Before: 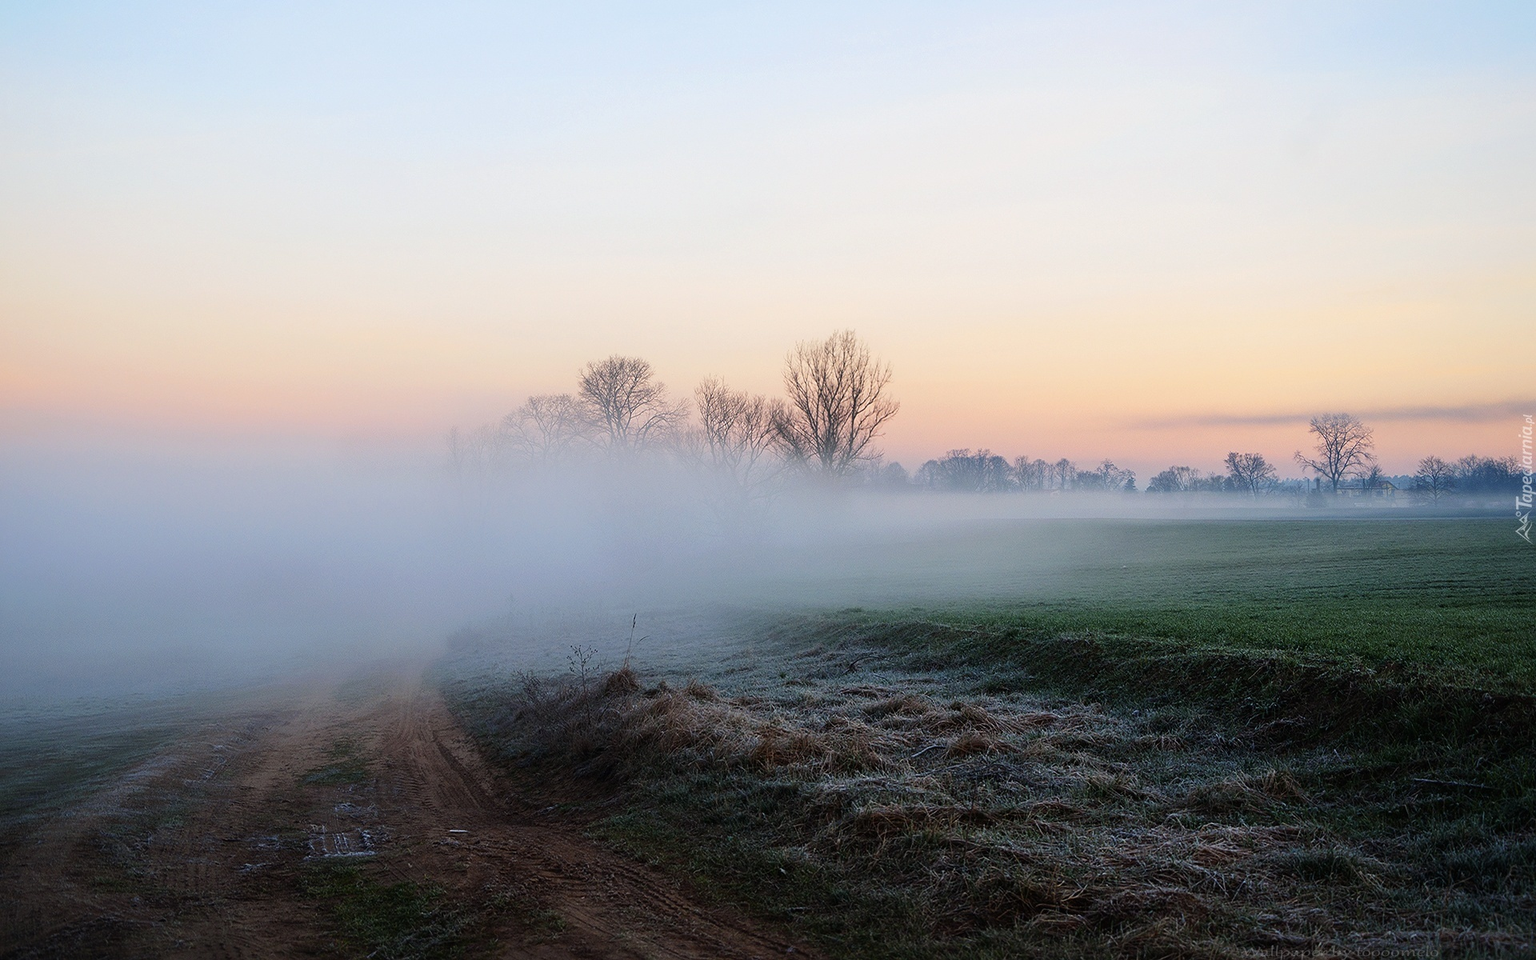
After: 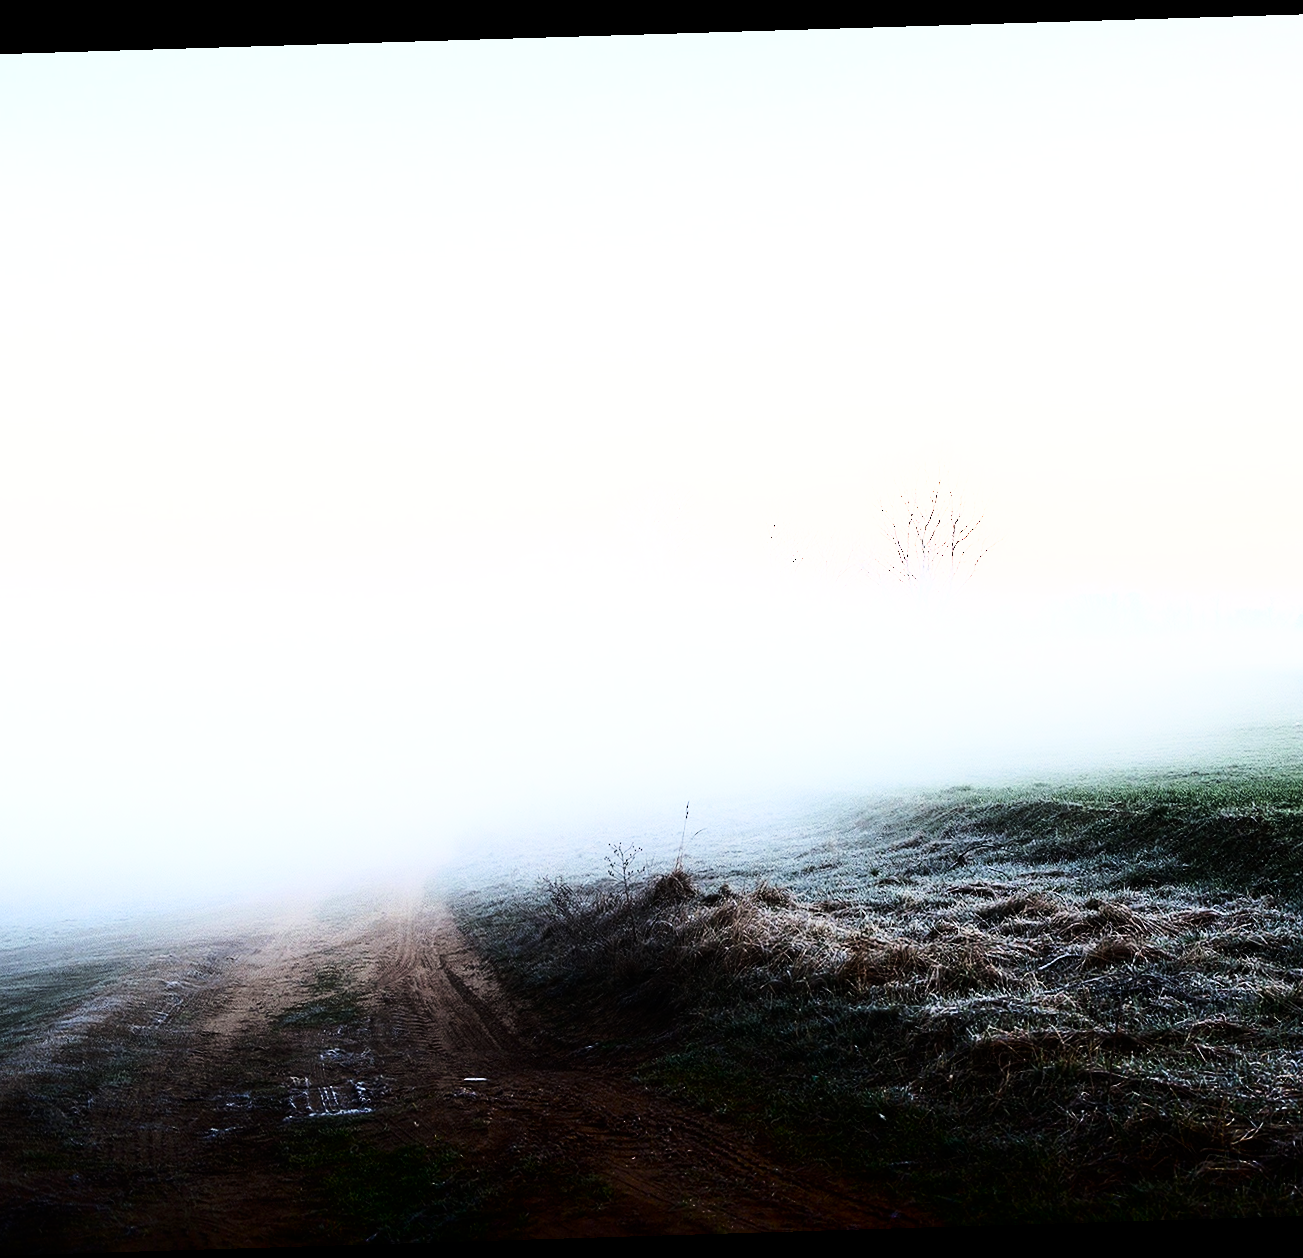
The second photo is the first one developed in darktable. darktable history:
crop and rotate: left 6.617%, right 26.717%
white balance: emerald 1
rotate and perspective: rotation -1.75°, automatic cropping off
shadows and highlights: shadows -54.3, highlights 86.09, soften with gaussian
rgb curve: curves: ch0 [(0, 0) (0.21, 0.15) (0.24, 0.21) (0.5, 0.75) (0.75, 0.96) (0.89, 0.99) (1, 1)]; ch1 [(0, 0.02) (0.21, 0.13) (0.25, 0.2) (0.5, 0.67) (0.75, 0.9) (0.89, 0.97) (1, 1)]; ch2 [(0, 0.02) (0.21, 0.13) (0.25, 0.2) (0.5, 0.67) (0.75, 0.9) (0.89, 0.97) (1, 1)], compensate middle gray true
base curve: curves: ch0 [(0, 0) (0.204, 0.334) (0.55, 0.733) (1, 1)], preserve colors none
